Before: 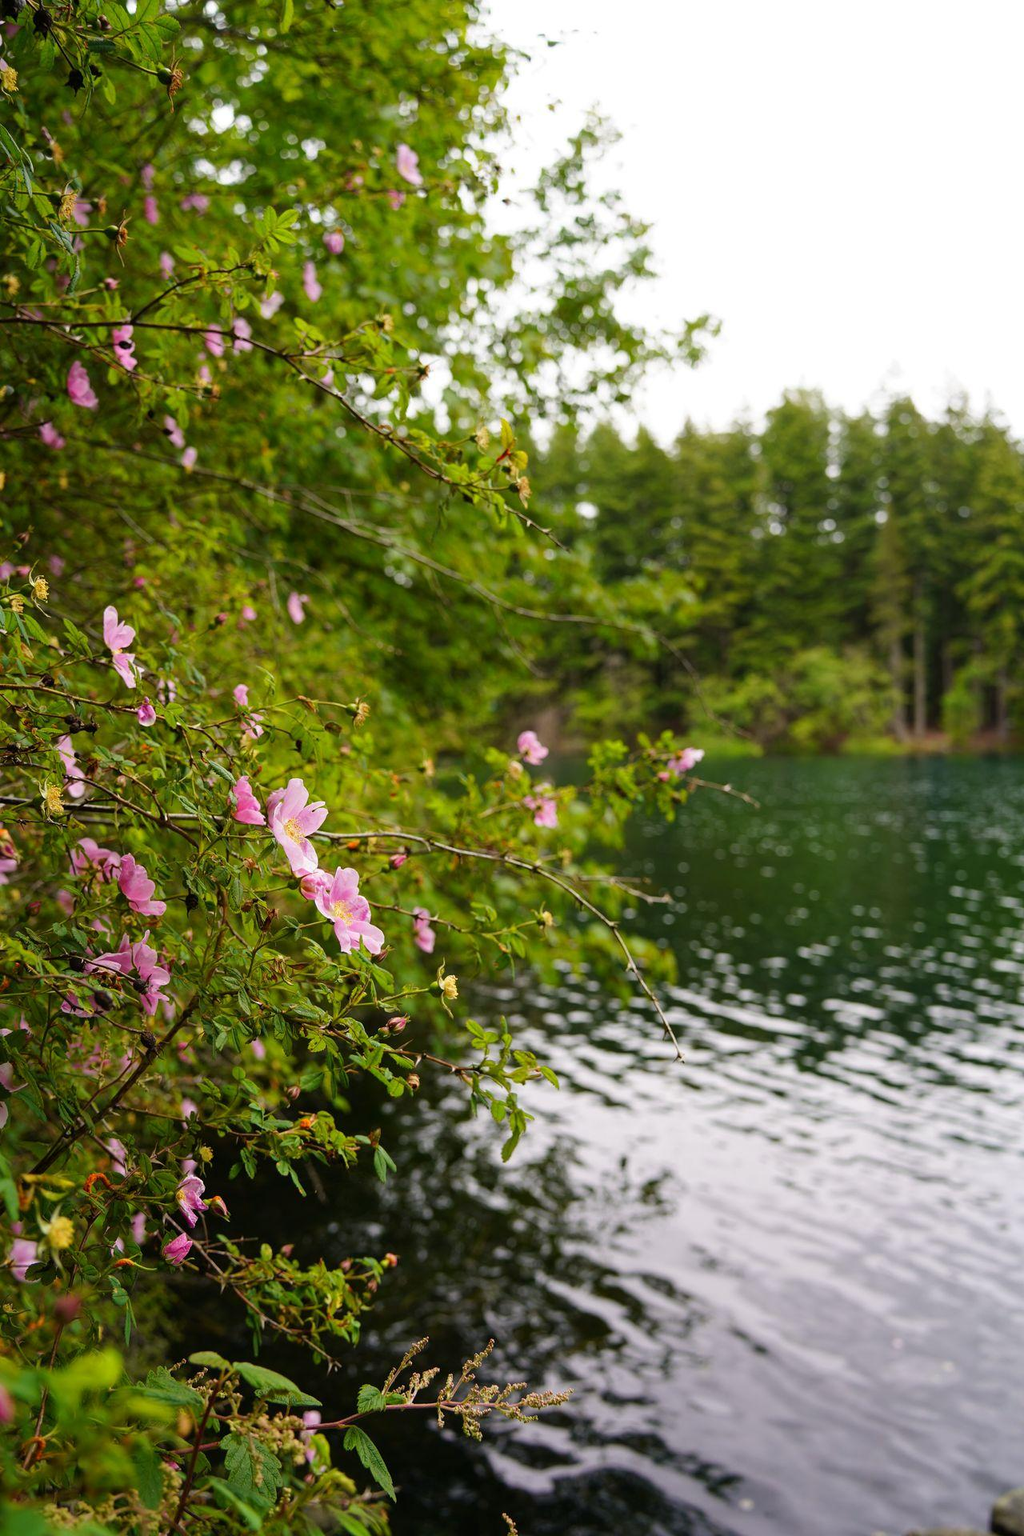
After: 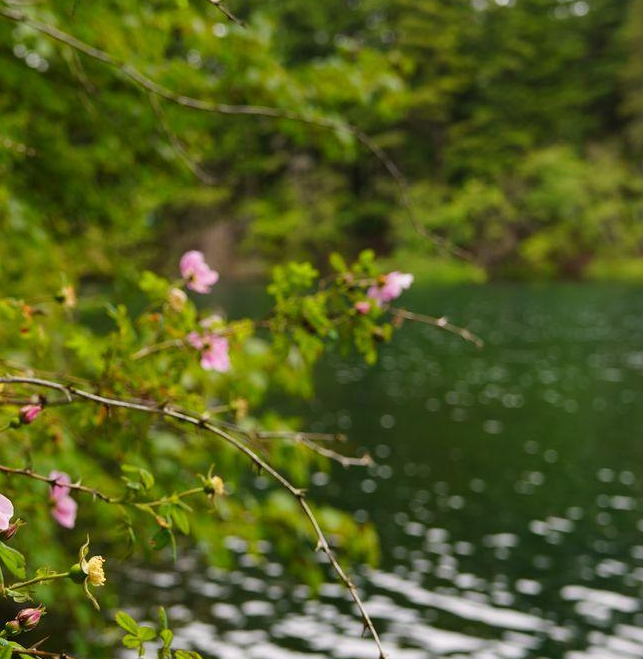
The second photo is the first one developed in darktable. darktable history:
crop: left 36.542%, top 34.563%, right 13.189%, bottom 31.103%
